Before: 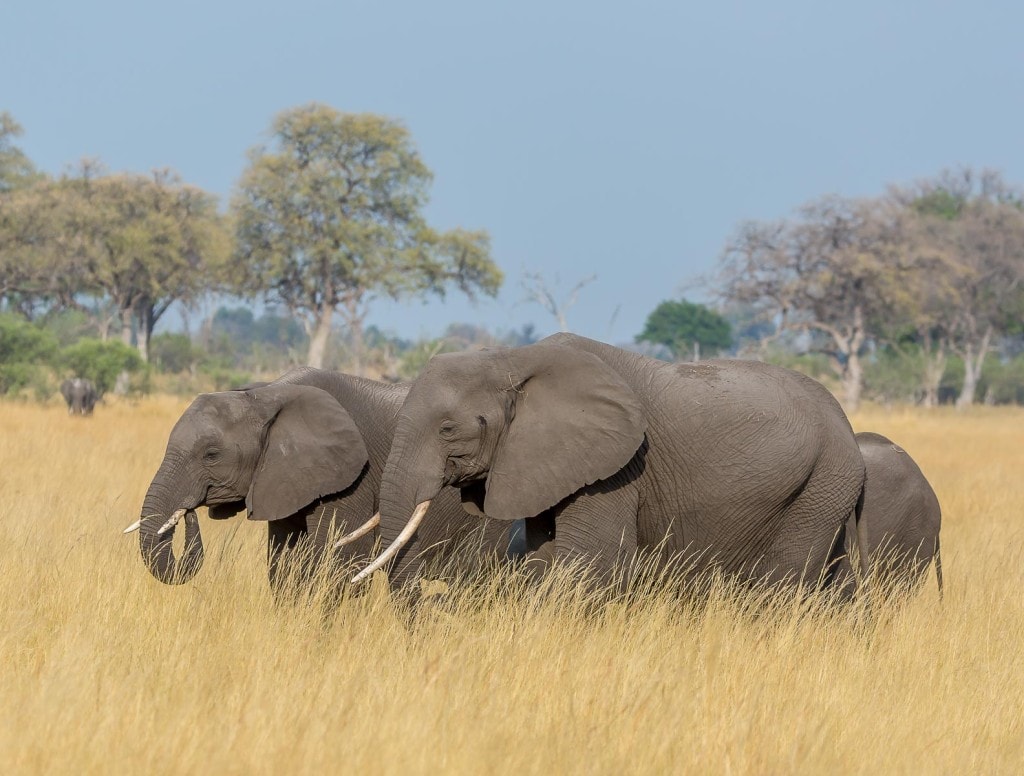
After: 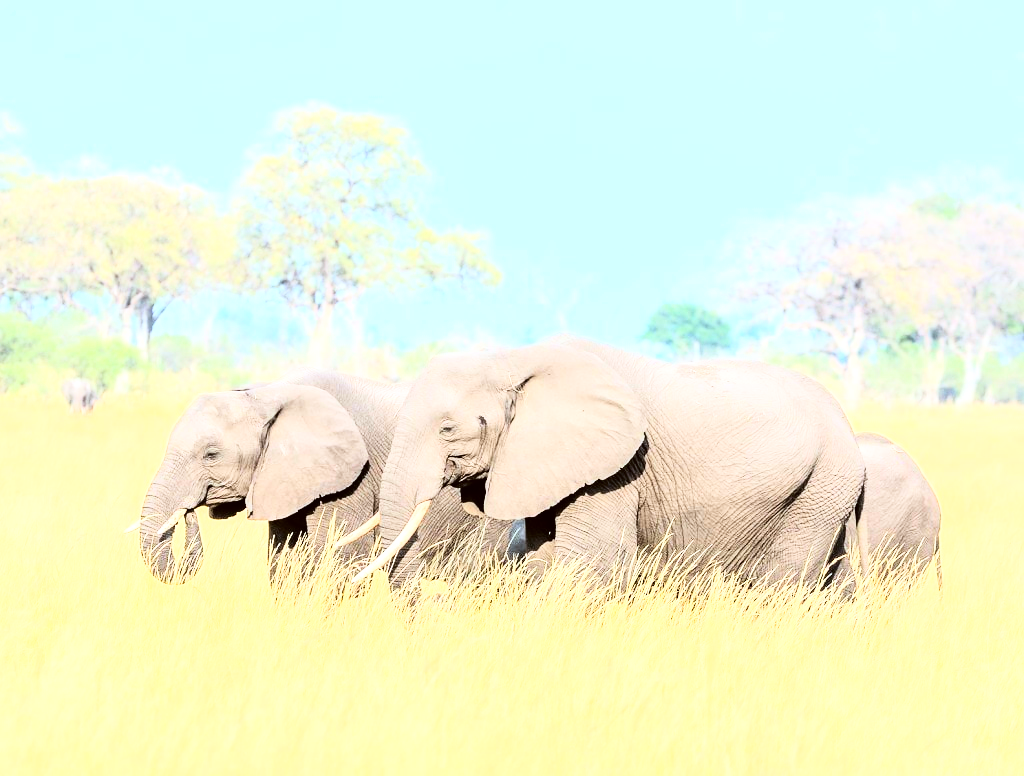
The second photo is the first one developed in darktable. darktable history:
exposure: black level correction 0, exposure 1.388 EV, compensate exposure bias true, compensate highlight preservation false
rgb curve: curves: ch0 [(0, 0) (0.21, 0.15) (0.24, 0.21) (0.5, 0.75) (0.75, 0.96) (0.89, 0.99) (1, 1)]; ch1 [(0, 0.02) (0.21, 0.13) (0.25, 0.2) (0.5, 0.67) (0.75, 0.9) (0.89, 0.97) (1, 1)]; ch2 [(0, 0.02) (0.21, 0.13) (0.25, 0.2) (0.5, 0.67) (0.75, 0.9) (0.89, 0.97) (1, 1)], compensate middle gray true
color correction: highlights a* -3.28, highlights b* -6.24, shadows a* 3.1, shadows b* 5.19
